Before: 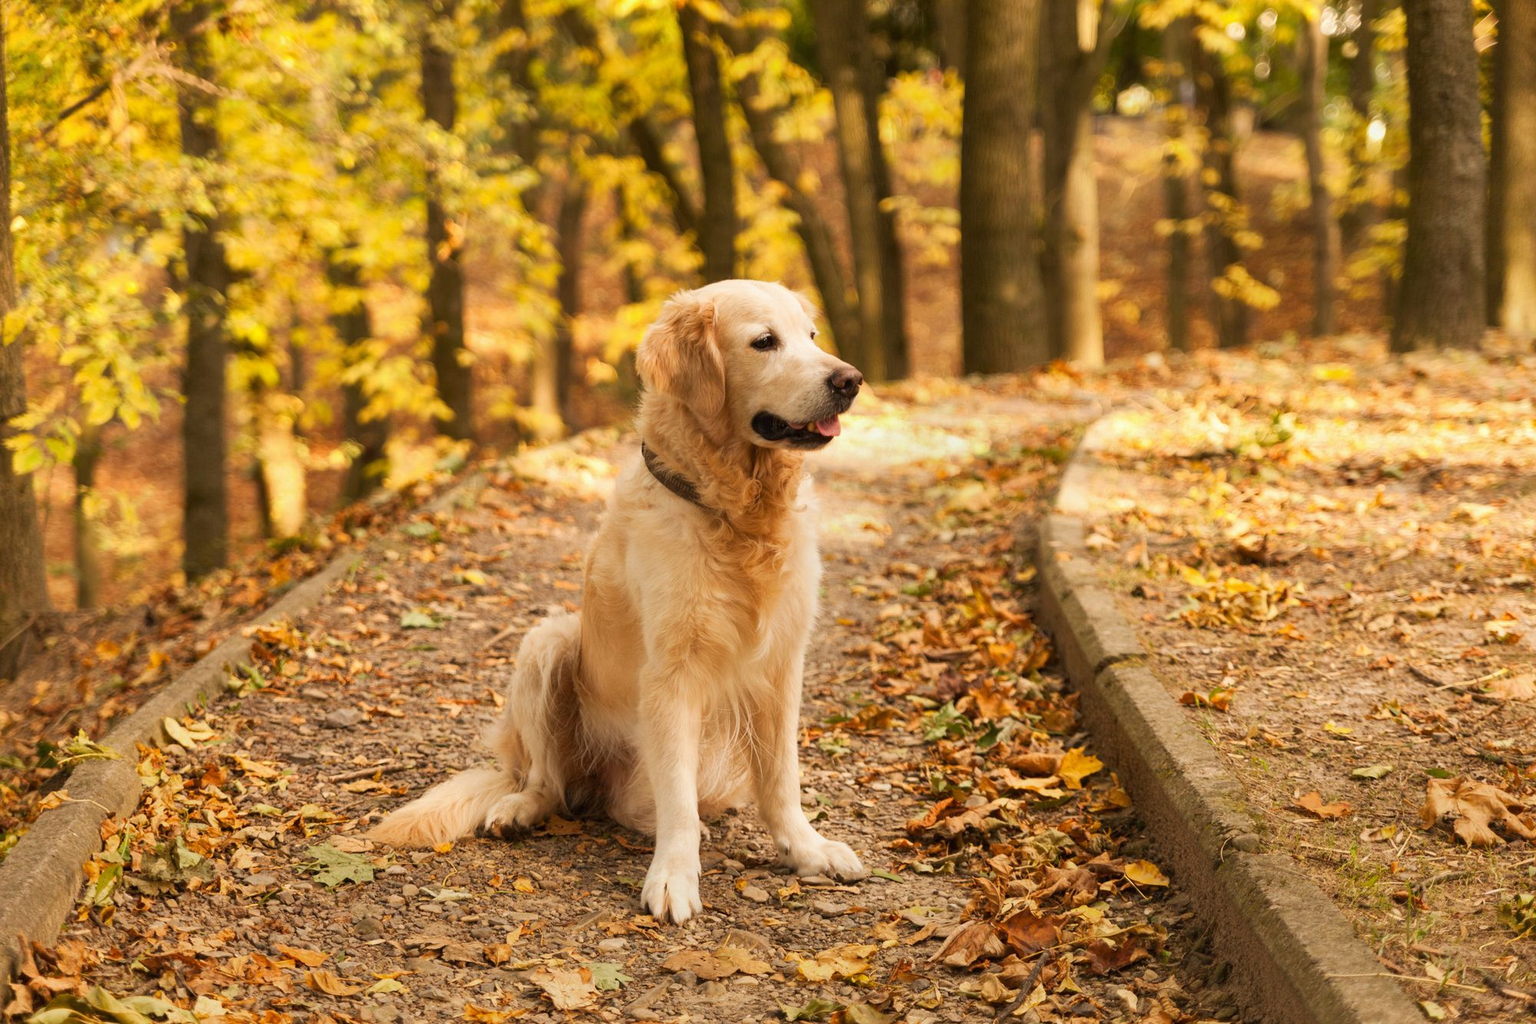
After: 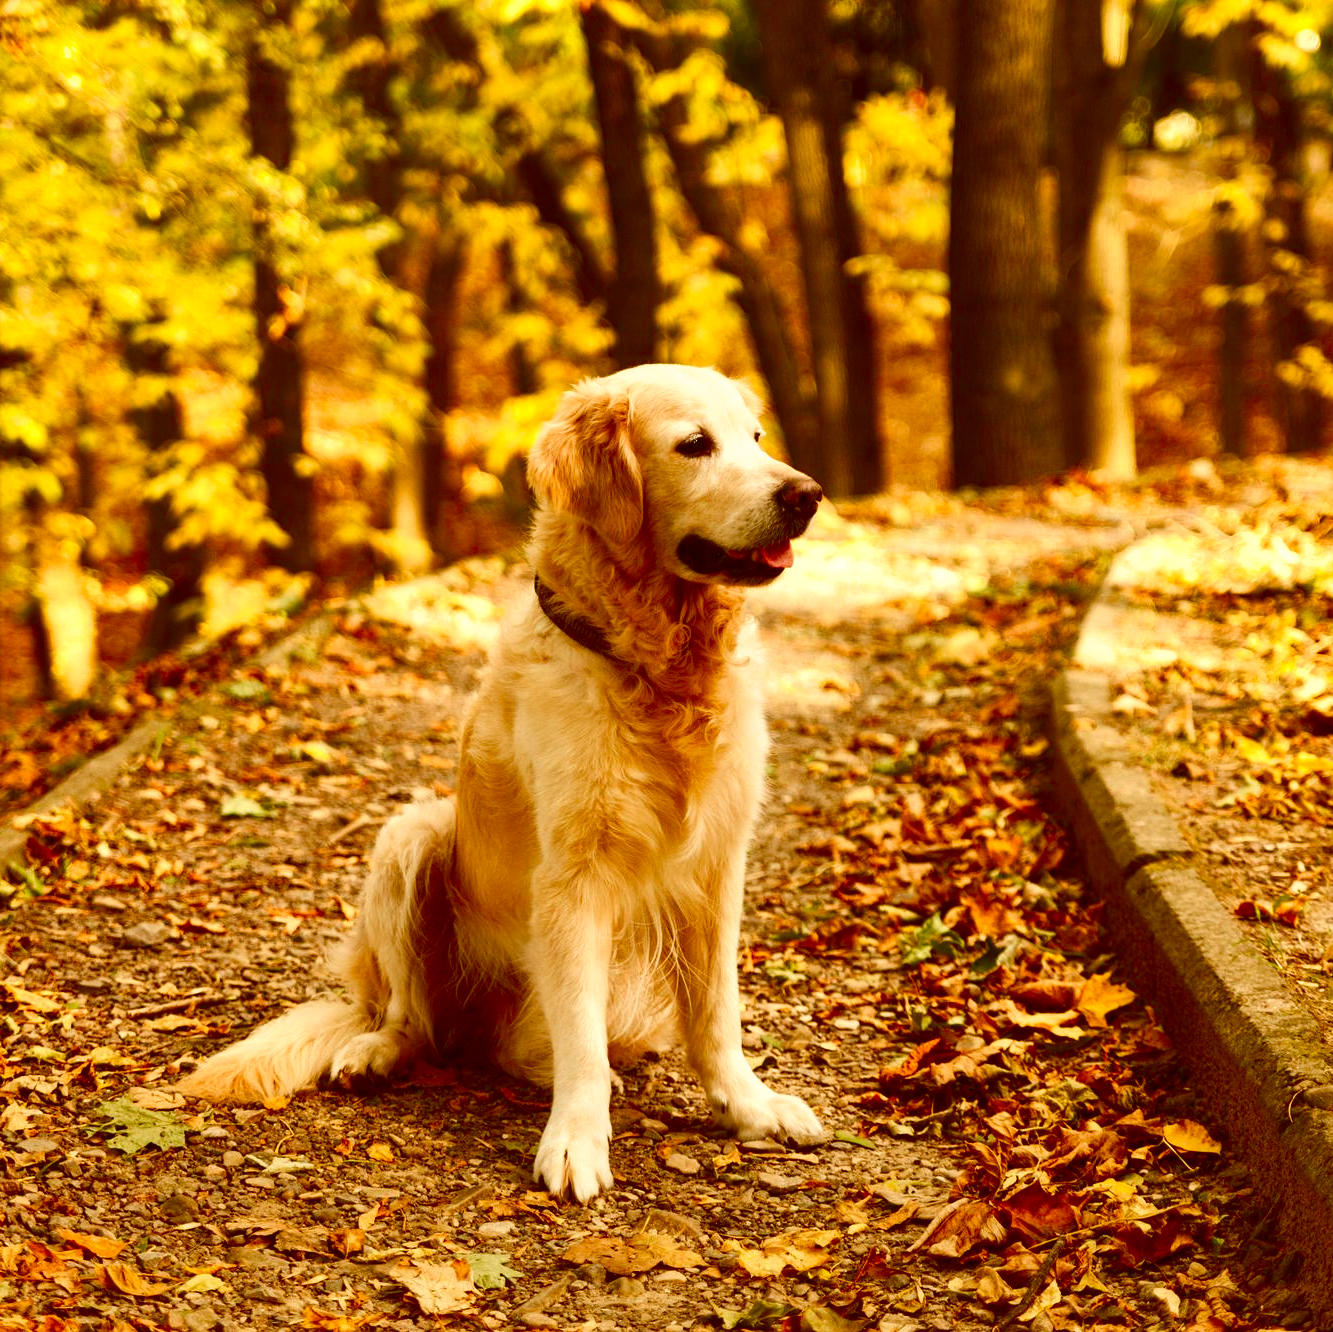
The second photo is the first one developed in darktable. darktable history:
crop and rotate: left 15.055%, right 18.278%
color balance rgb: perceptual saturation grading › global saturation 20%, perceptual saturation grading › highlights -25%, perceptual saturation grading › shadows 25%
color correction: highlights a* -0.482, highlights b* 0.161, shadows a* 4.66, shadows b* 20.72
levels: levels [0, 0.435, 0.917]
rgb curve: curves: ch2 [(0, 0) (0.567, 0.512) (1, 1)], mode RGB, independent channels
shadows and highlights: low approximation 0.01, soften with gaussian
contrast brightness saturation: contrast 0.19, brightness -0.24, saturation 0.11
